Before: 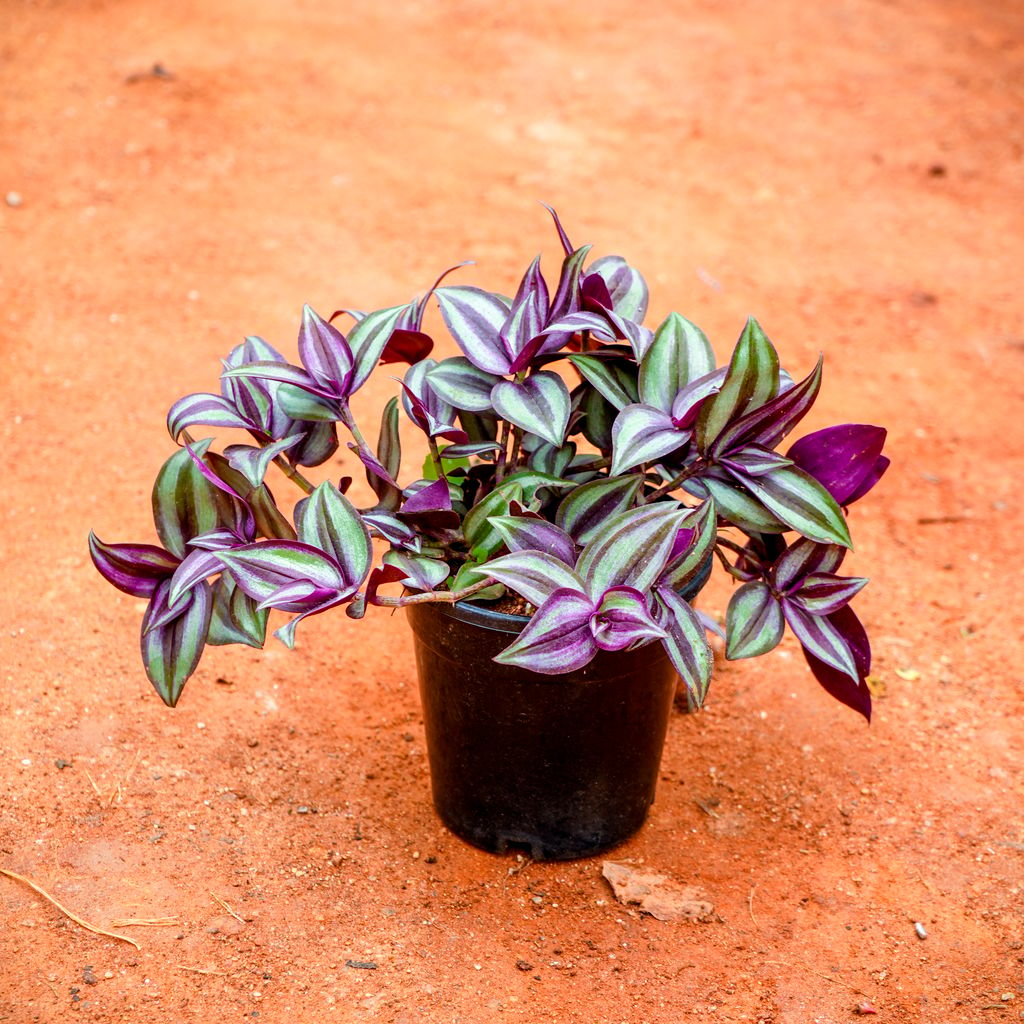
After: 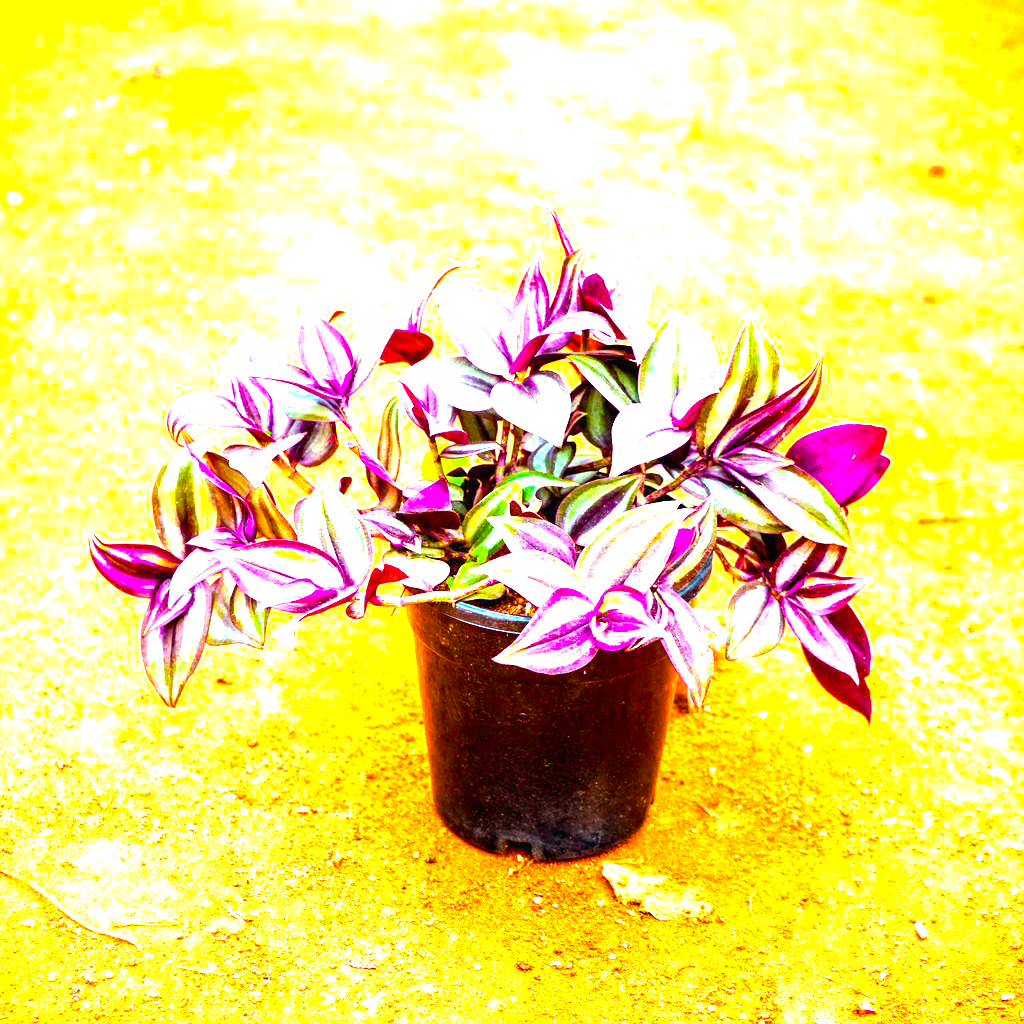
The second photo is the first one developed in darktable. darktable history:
exposure: black level correction 0, exposure 1.2 EV, compensate exposure bias true, compensate highlight preservation false
color balance rgb: linear chroma grading › shadows -10%, linear chroma grading › global chroma 20%, perceptual saturation grading › global saturation 15%, perceptual brilliance grading › global brilliance 30%, perceptual brilliance grading › highlights 12%, perceptual brilliance grading › mid-tones 24%, global vibrance 20%
